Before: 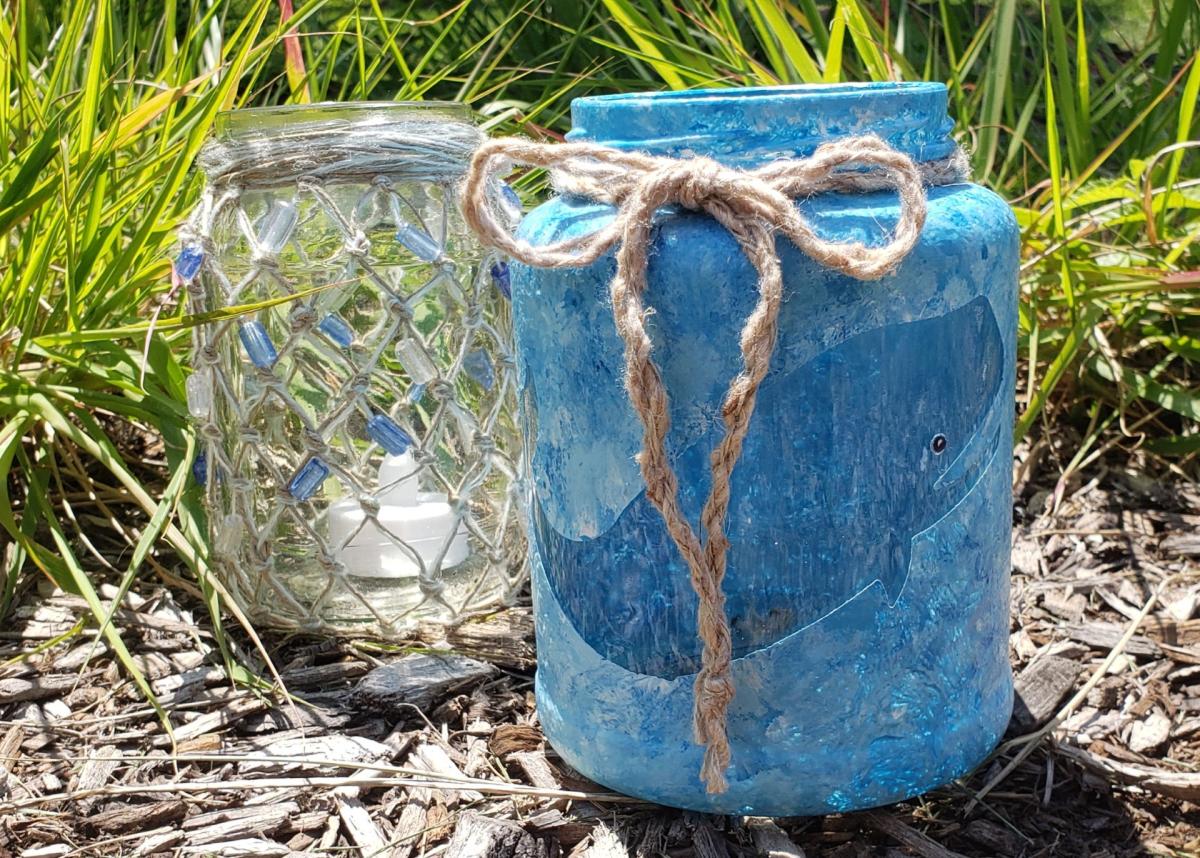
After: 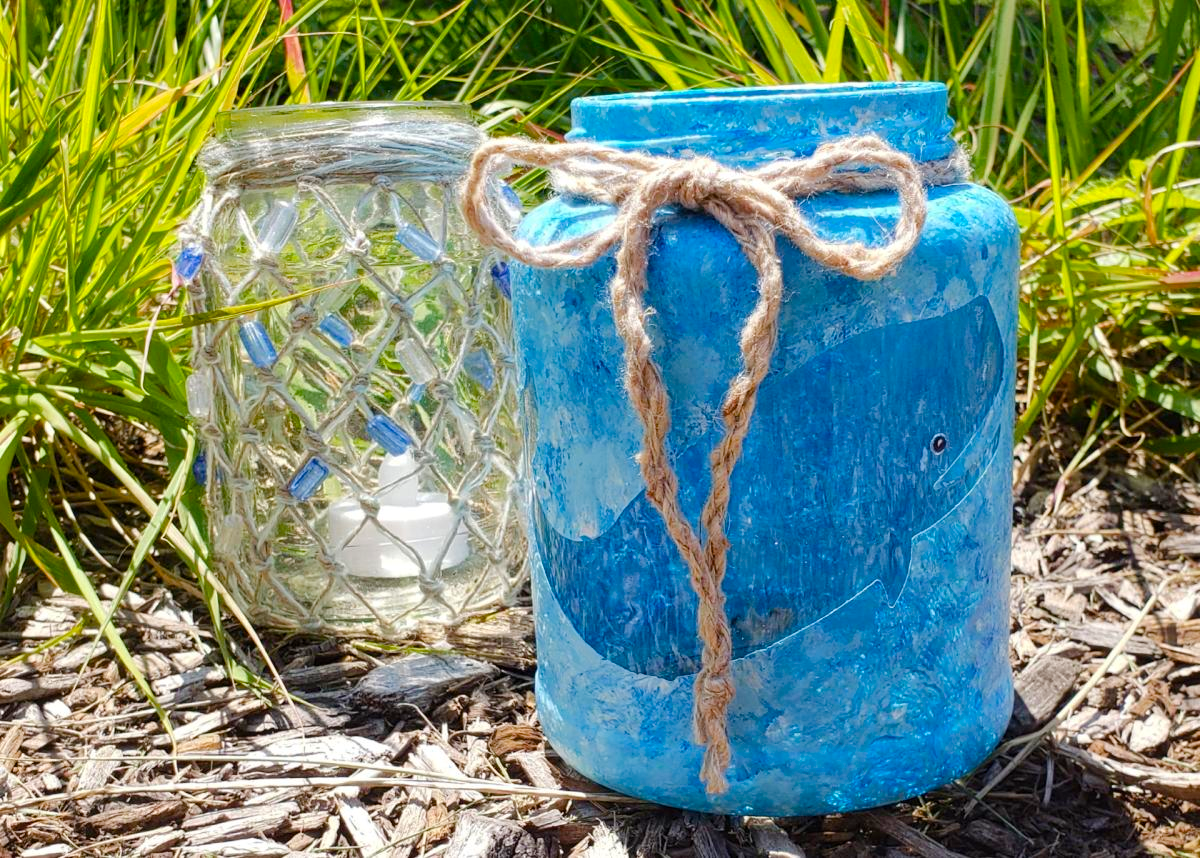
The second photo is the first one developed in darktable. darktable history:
color balance rgb: perceptual saturation grading › global saturation 27.591%, perceptual saturation grading › highlights -25.788%, perceptual saturation grading › shadows 24.042%, perceptual brilliance grading › mid-tones 10.095%, perceptual brilliance grading › shadows 14.529%, global vibrance 20%
